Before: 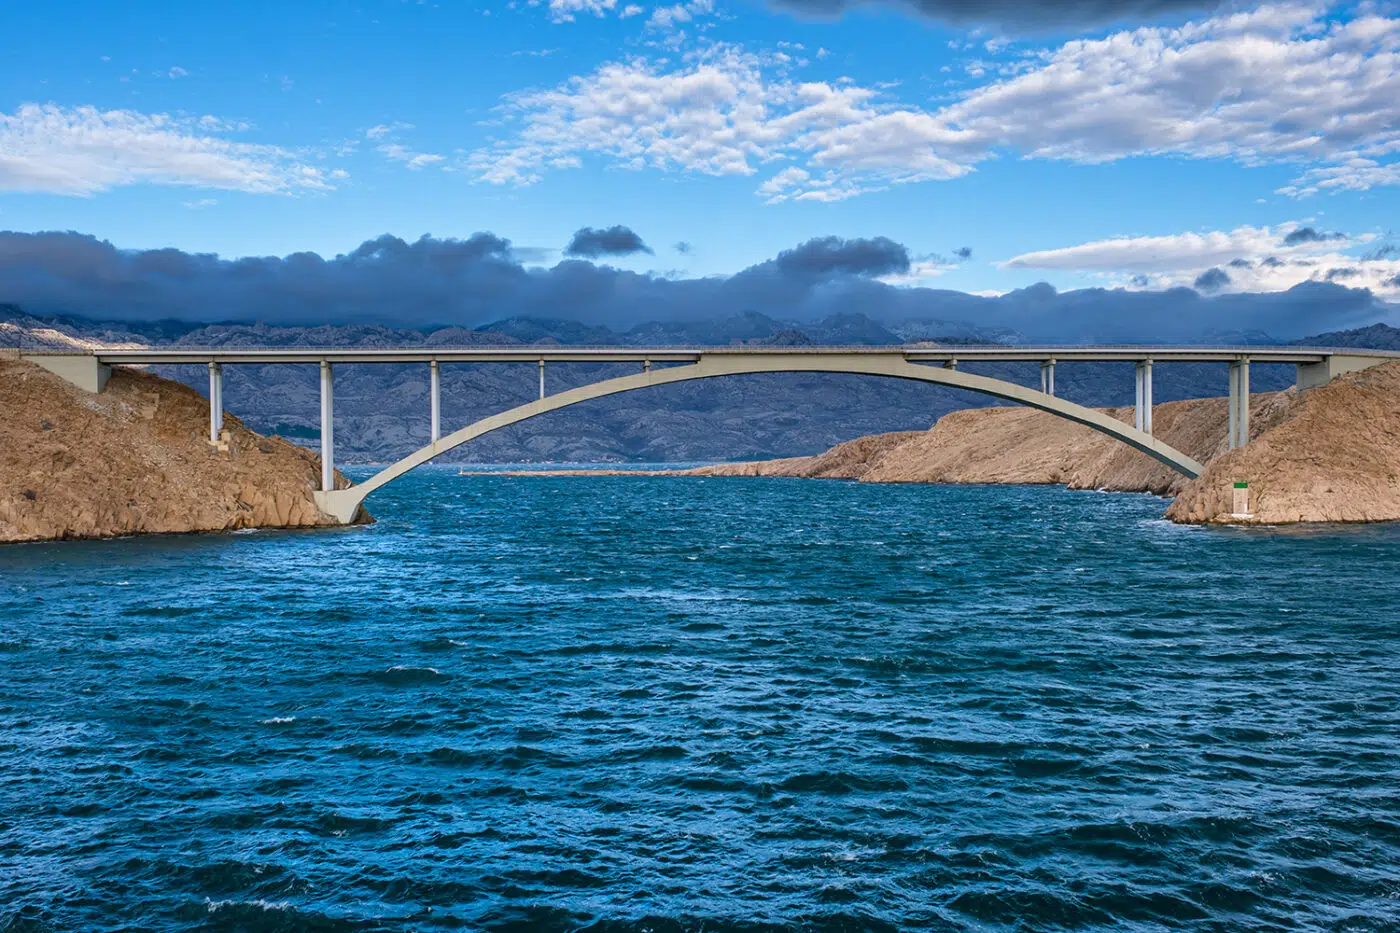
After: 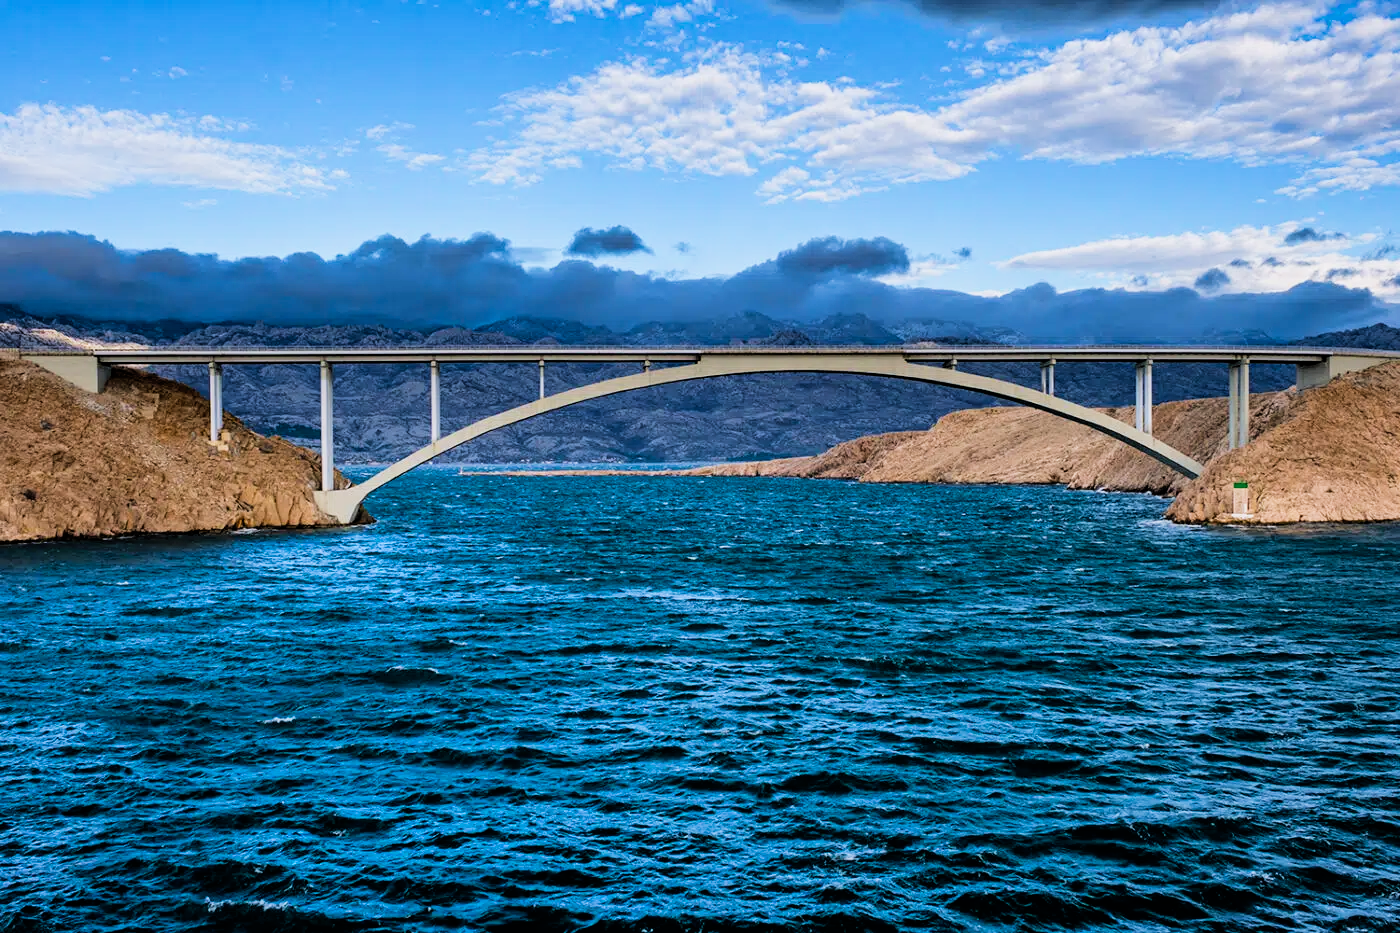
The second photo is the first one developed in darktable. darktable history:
filmic rgb: black relative exposure -5 EV, white relative exposure 3.5 EV, hardness 3.19, contrast 1.3, highlights saturation mix -50%
color balance: lift [1, 1.001, 0.999, 1.001], gamma [1, 1.004, 1.007, 0.993], gain [1, 0.991, 0.987, 1.013], contrast 7.5%, contrast fulcrum 10%, output saturation 115%
